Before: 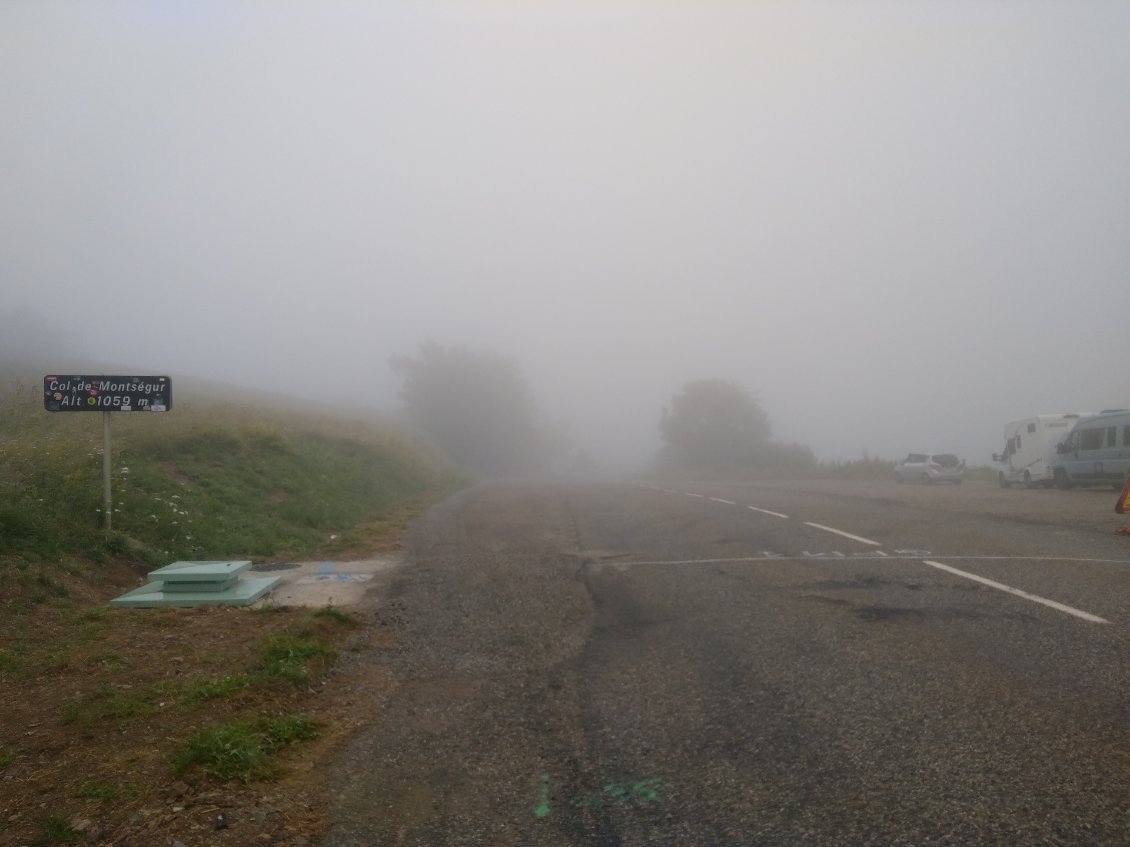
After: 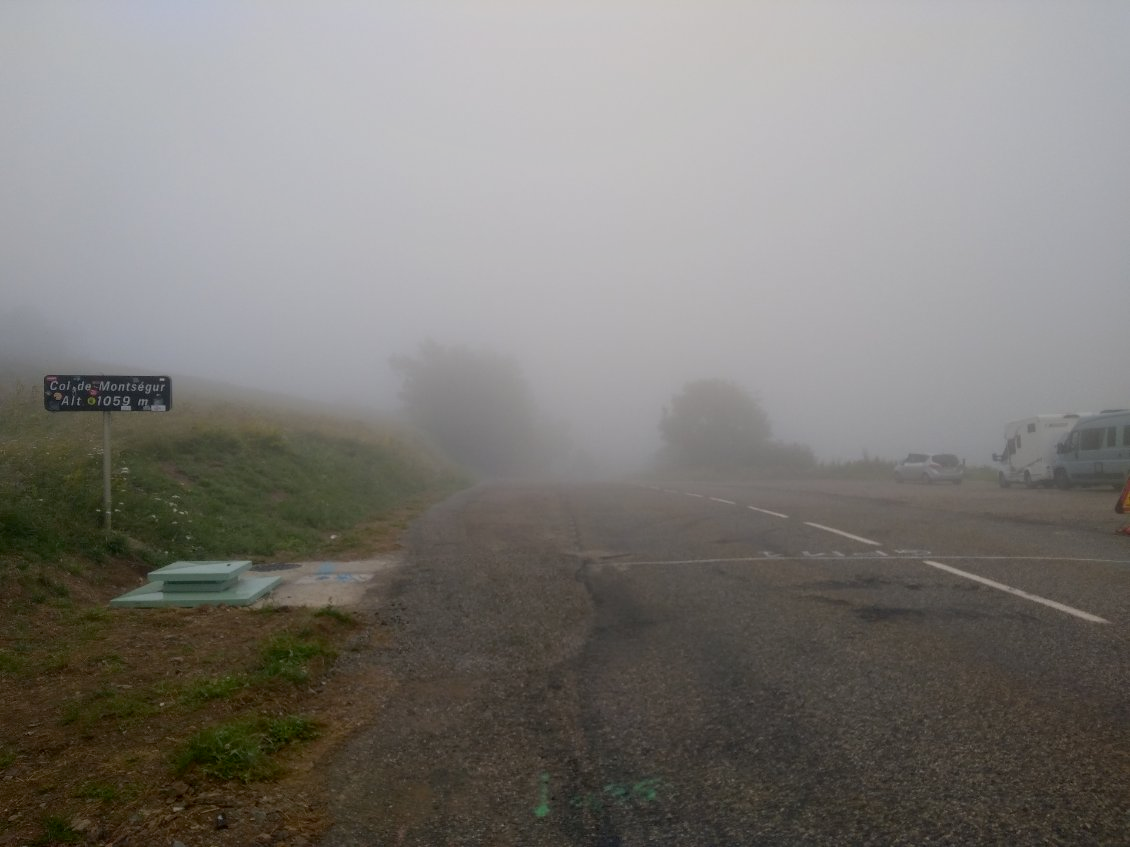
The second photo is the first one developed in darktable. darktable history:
exposure: black level correction 0.006, exposure -0.226 EV, compensate highlight preservation false
tone equalizer: on, module defaults
